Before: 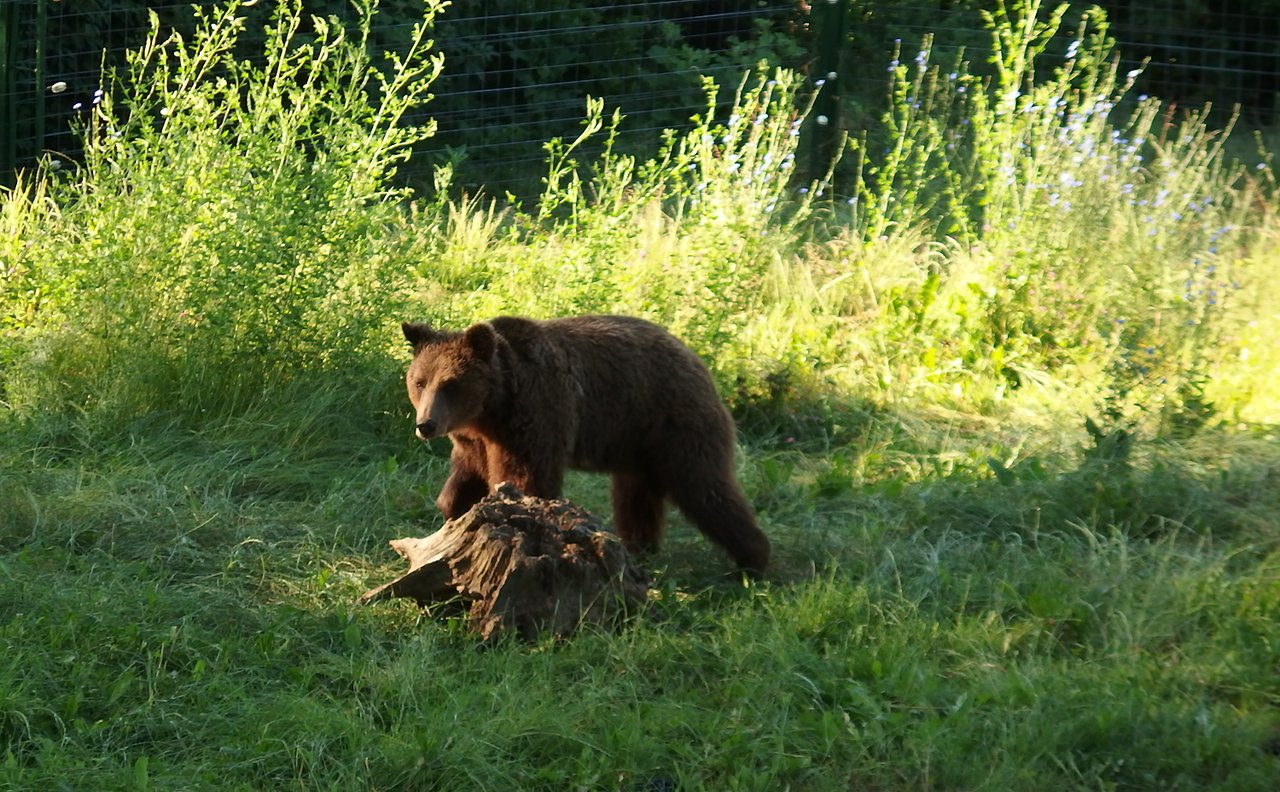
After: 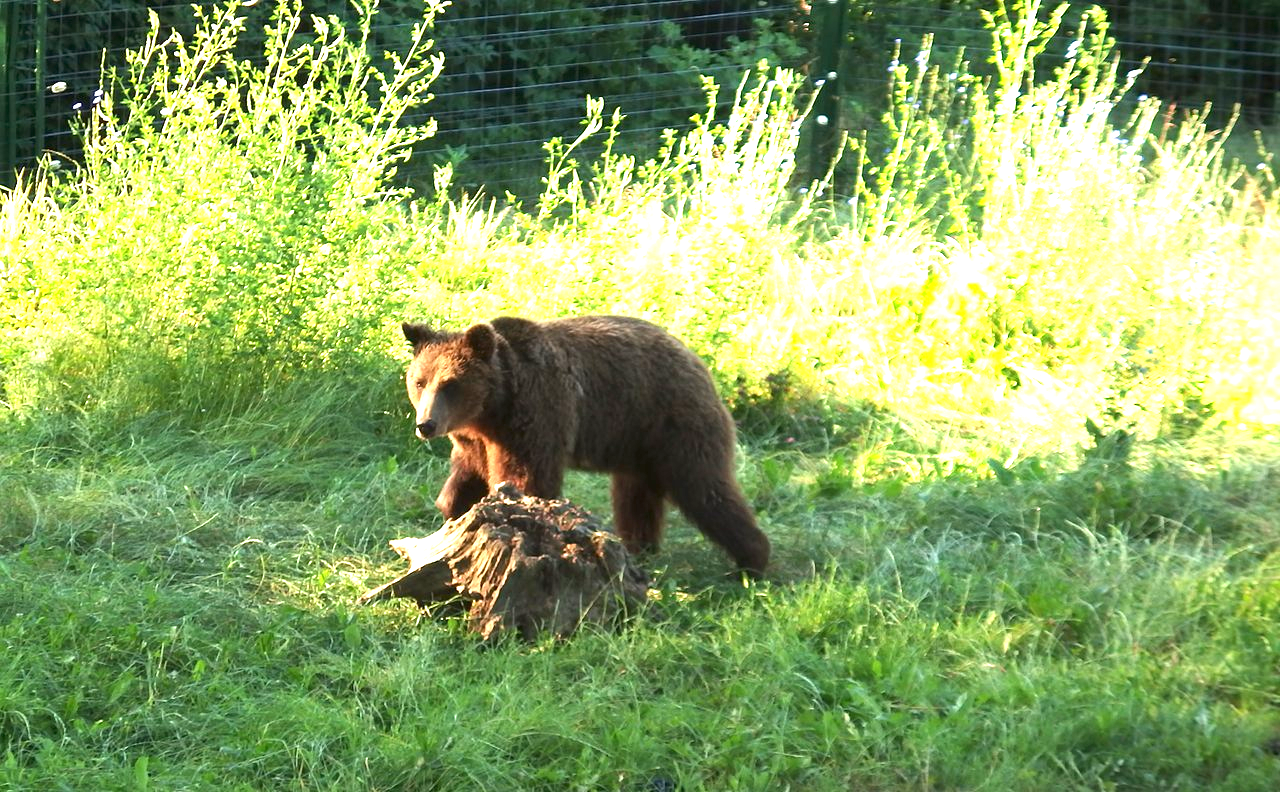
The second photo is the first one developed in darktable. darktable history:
exposure: black level correction 0, exposure 1.673 EV, compensate highlight preservation false
